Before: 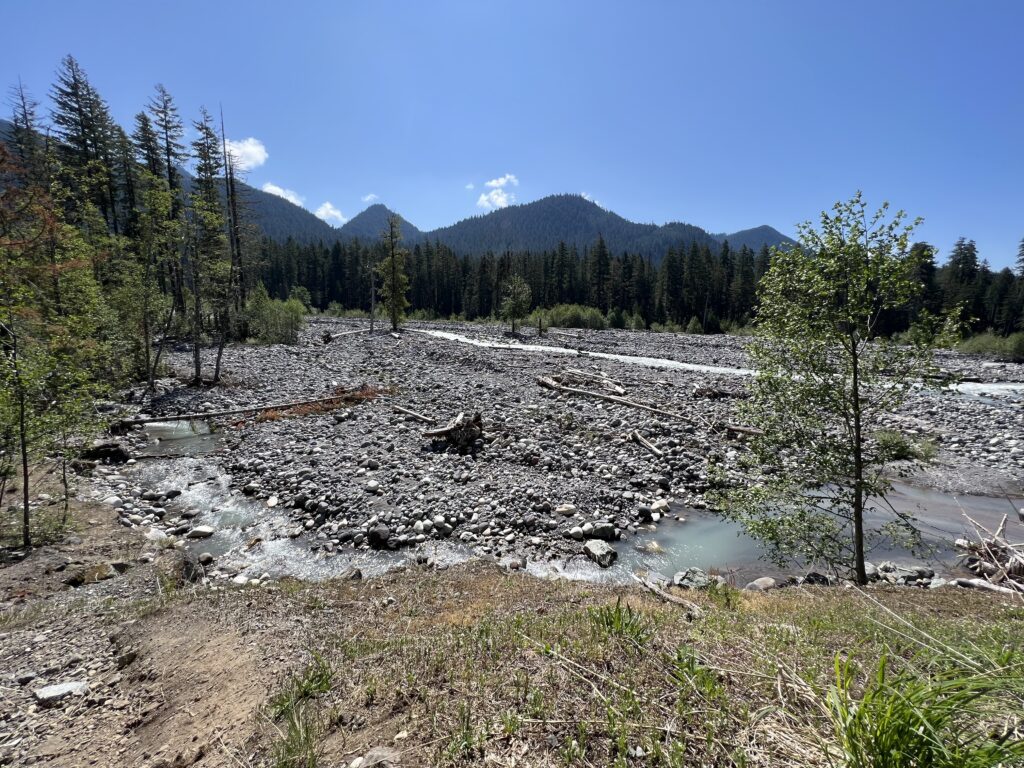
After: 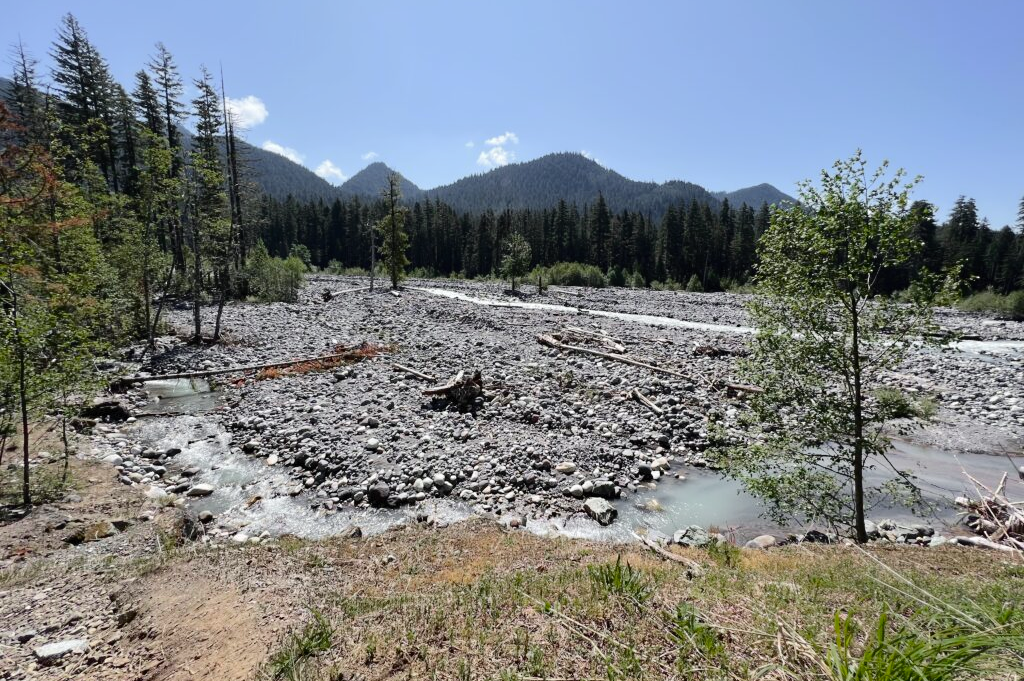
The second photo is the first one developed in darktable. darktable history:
sharpen: radius 2.871, amount 0.861, threshold 47.477
tone curve: curves: ch0 [(0, 0) (0.003, 0.012) (0.011, 0.02) (0.025, 0.032) (0.044, 0.046) (0.069, 0.06) (0.1, 0.09) (0.136, 0.133) (0.177, 0.182) (0.224, 0.247) (0.277, 0.316) (0.335, 0.396) (0.399, 0.48) (0.468, 0.568) (0.543, 0.646) (0.623, 0.717) (0.709, 0.777) (0.801, 0.846) (0.898, 0.912) (1, 1)], color space Lab, independent channels, preserve colors none
crop and rotate: top 5.544%, bottom 5.684%
color zones: curves: ch0 [(0, 0.48) (0.209, 0.398) (0.305, 0.332) (0.429, 0.493) (0.571, 0.5) (0.714, 0.5) (0.857, 0.5) (1, 0.48)]; ch1 [(0, 0.633) (0.143, 0.586) (0.286, 0.489) (0.429, 0.448) (0.571, 0.31) (0.714, 0.335) (0.857, 0.492) (1, 0.633)]; ch2 [(0, 0.448) (0.143, 0.498) (0.286, 0.5) (0.429, 0.5) (0.571, 0.5) (0.714, 0.5) (0.857, 0.5) (1, 0.448)]
